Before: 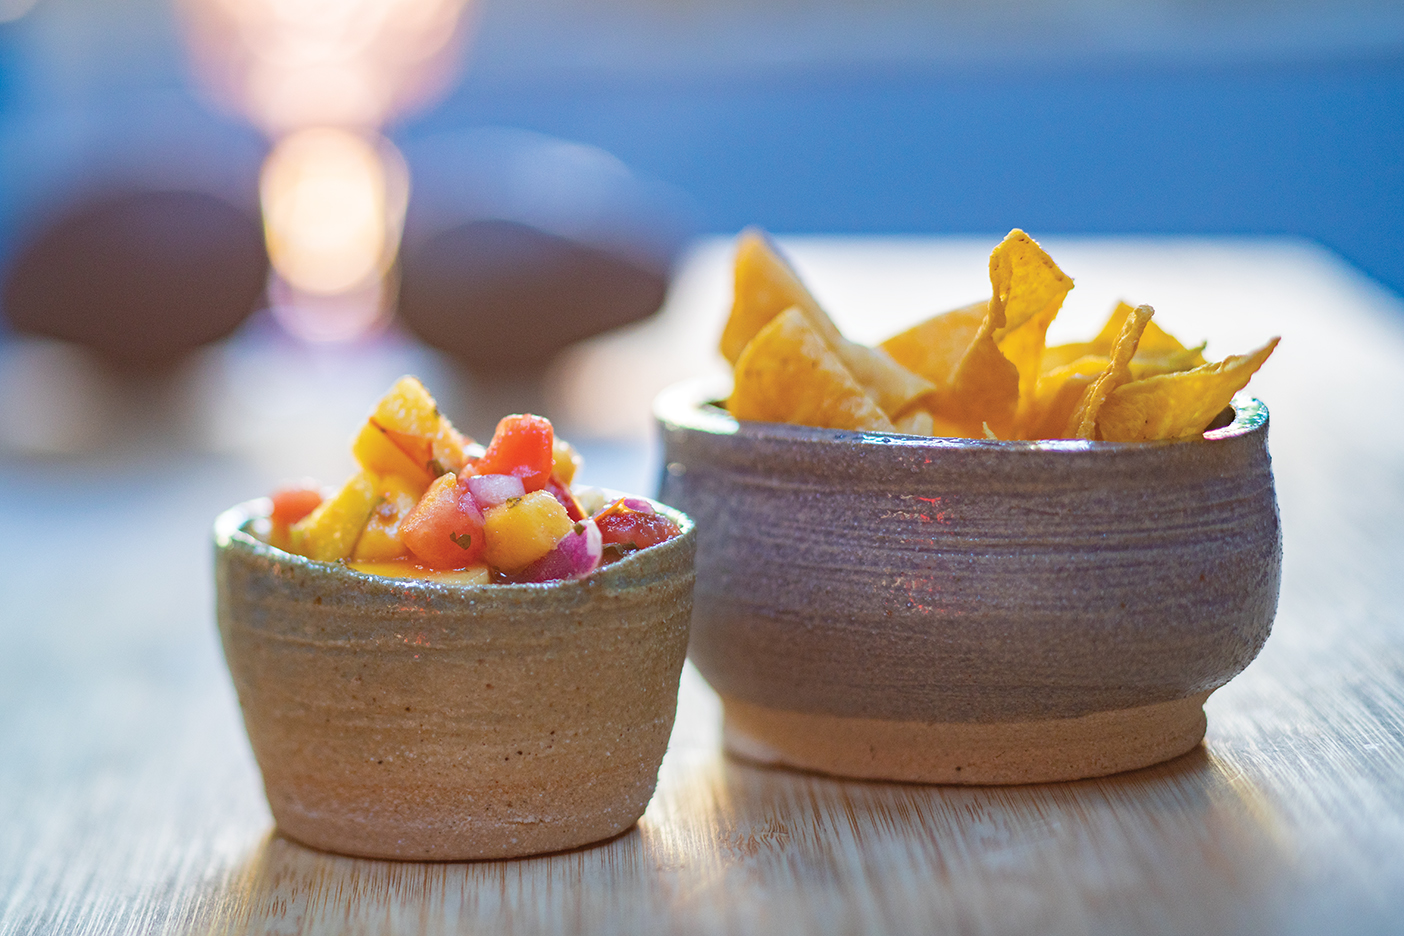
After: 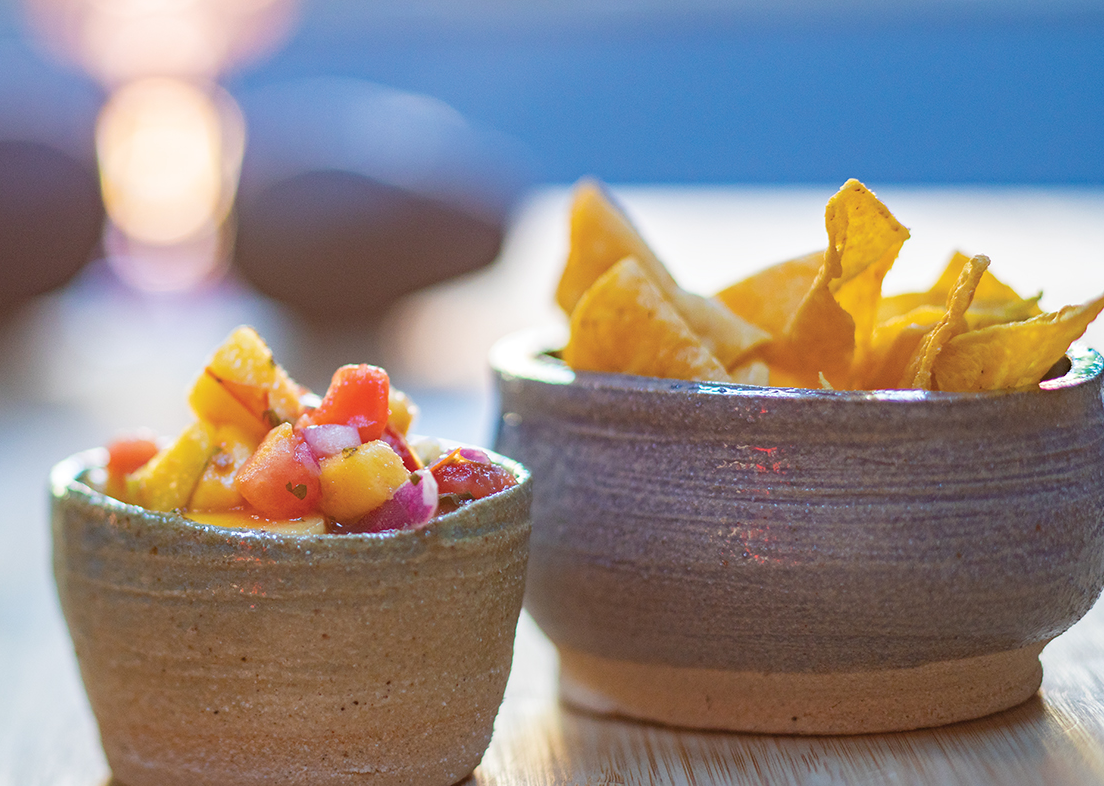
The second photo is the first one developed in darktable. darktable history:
color calibration: illuminant same as pipeline (D50), adaptation XYZ, x 0.346, y 0.358, temperature 5018.73 K
crop: left 11.693%, top 5.352%, right 9.605%, bottom 10.624%
